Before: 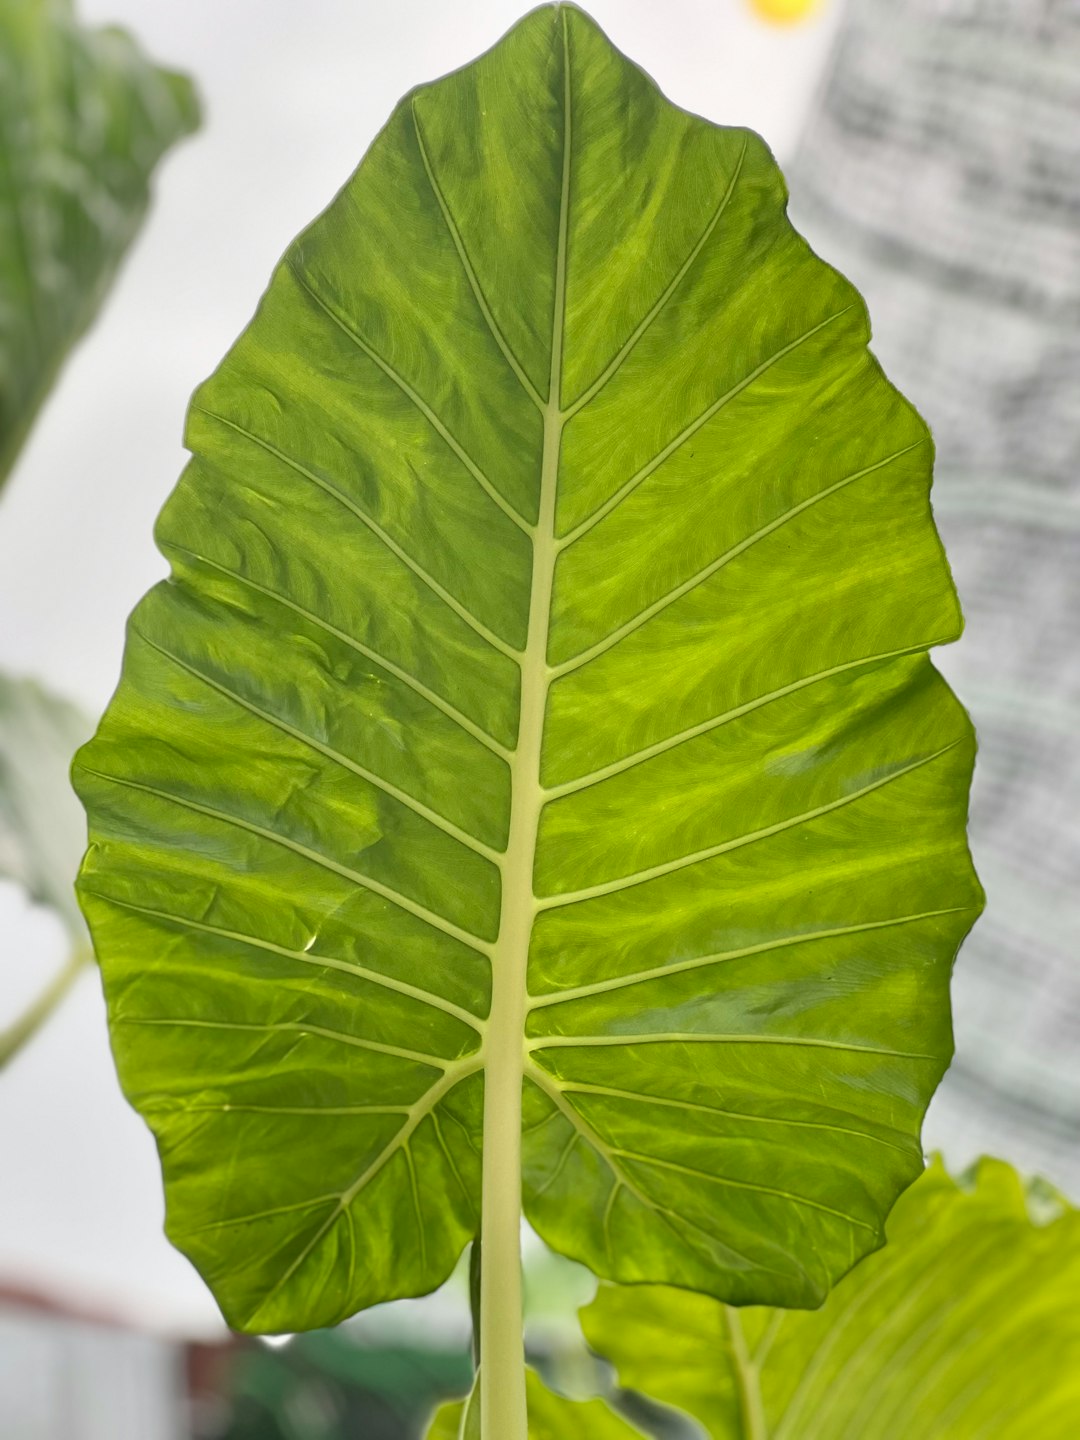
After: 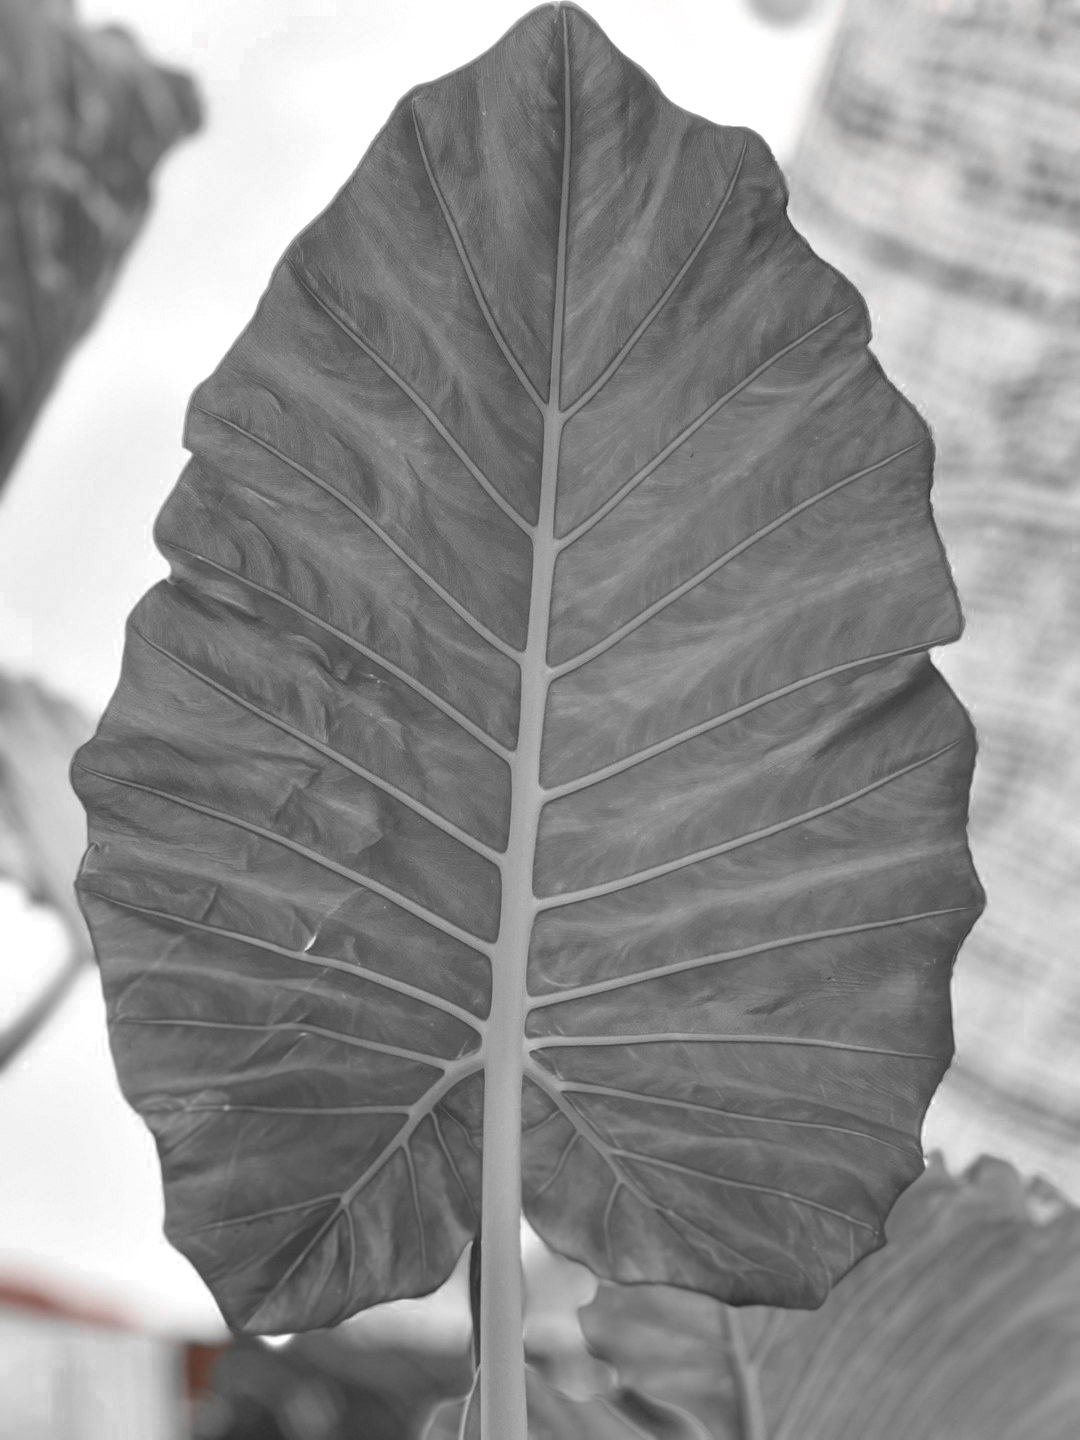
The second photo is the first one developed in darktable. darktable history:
local contrast: highlights 100%, shadows 102%, detail 120%, midtone range 0.2
color zones: curves: ch0 [(0, 0.352) (0.143, 0.407) (0.286, 0.386) (0.429, 0.431) (0.571, 0.829) (0.714, 0.853) (0.857, 0.833) (1, 0.352)]; ch1 [(0, 0.604) (0.072, 0.726) (0.096, 0.608) (0.205, 0.007) (0.571, -0.006) (0.839, -0.013) (0.857, -0.012) (1, 0.604)]
shadows and highlights: shadows 19.88, highlights -19.66, shadows color adjustment 97.67%, soften with gaussian
exposure: exposure 0.212 EV, compensate highlight preservation false
